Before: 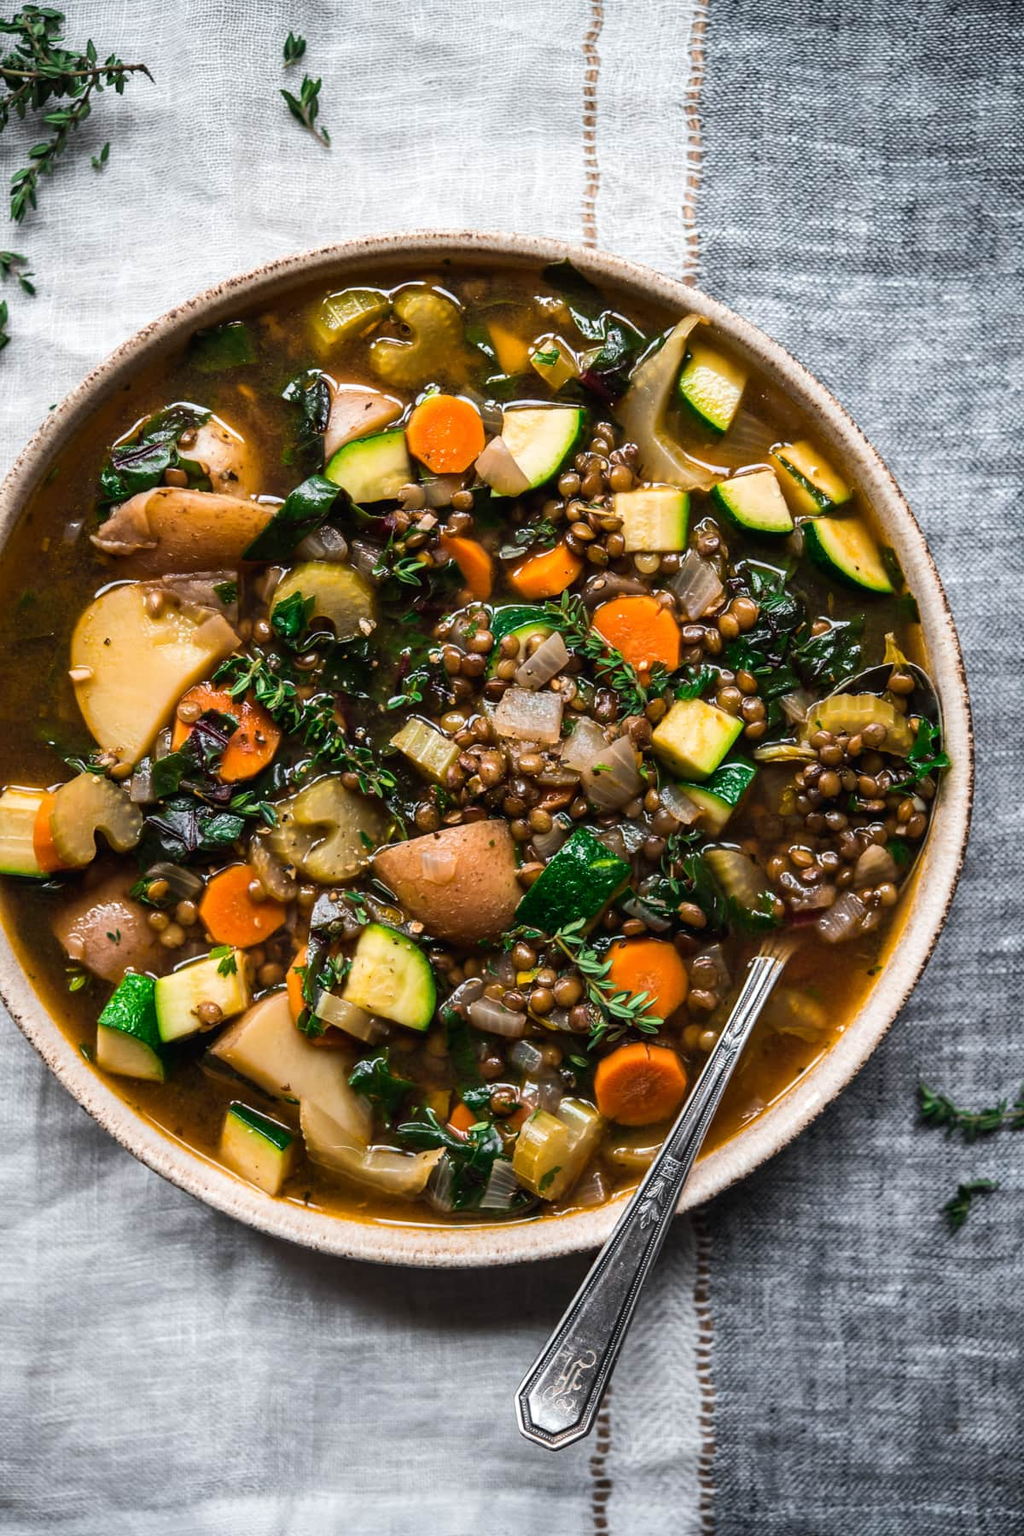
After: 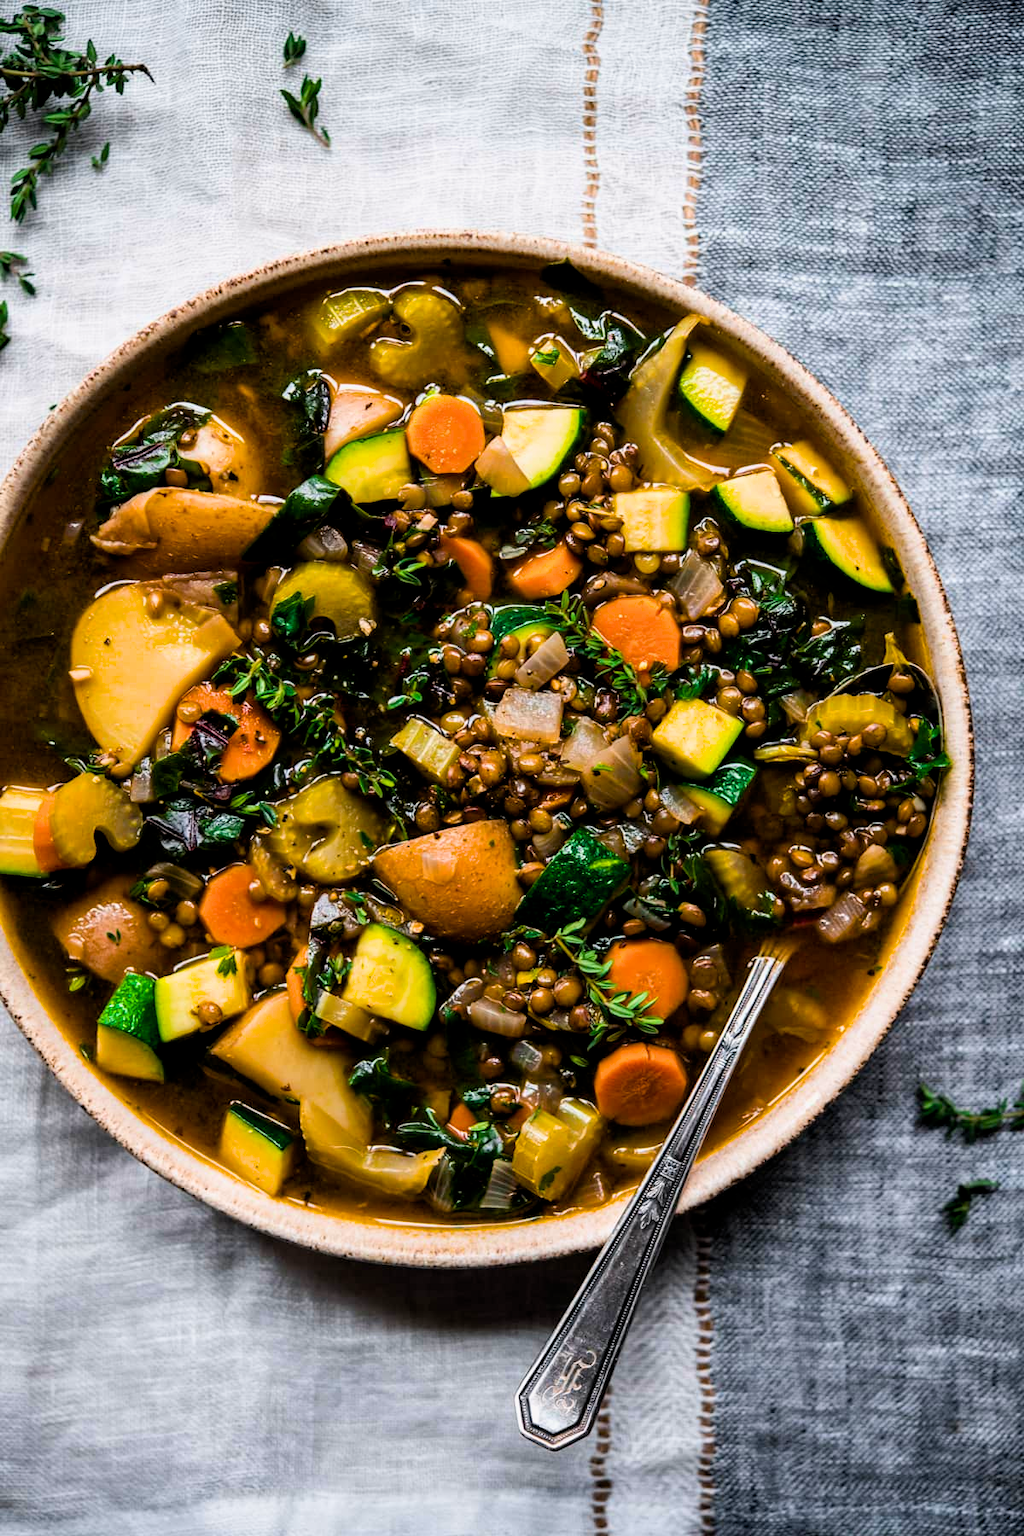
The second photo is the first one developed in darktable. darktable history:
filmic rgb: black relative exposure -12.74 EV, white relative exposure 2.81 EV, target black luminance 0%, hardness 8.56, latitude 71.21%, contrast 1.133, shadows ↔ highlights balance -0.68%
color balance rgb: highlights gain › chroma 0.245%, highlights gain › hue 332.07°, global offset › luminance -0.478%, perceptual saturation grading › global saturation 30.082%, global vibrance 29.57%
